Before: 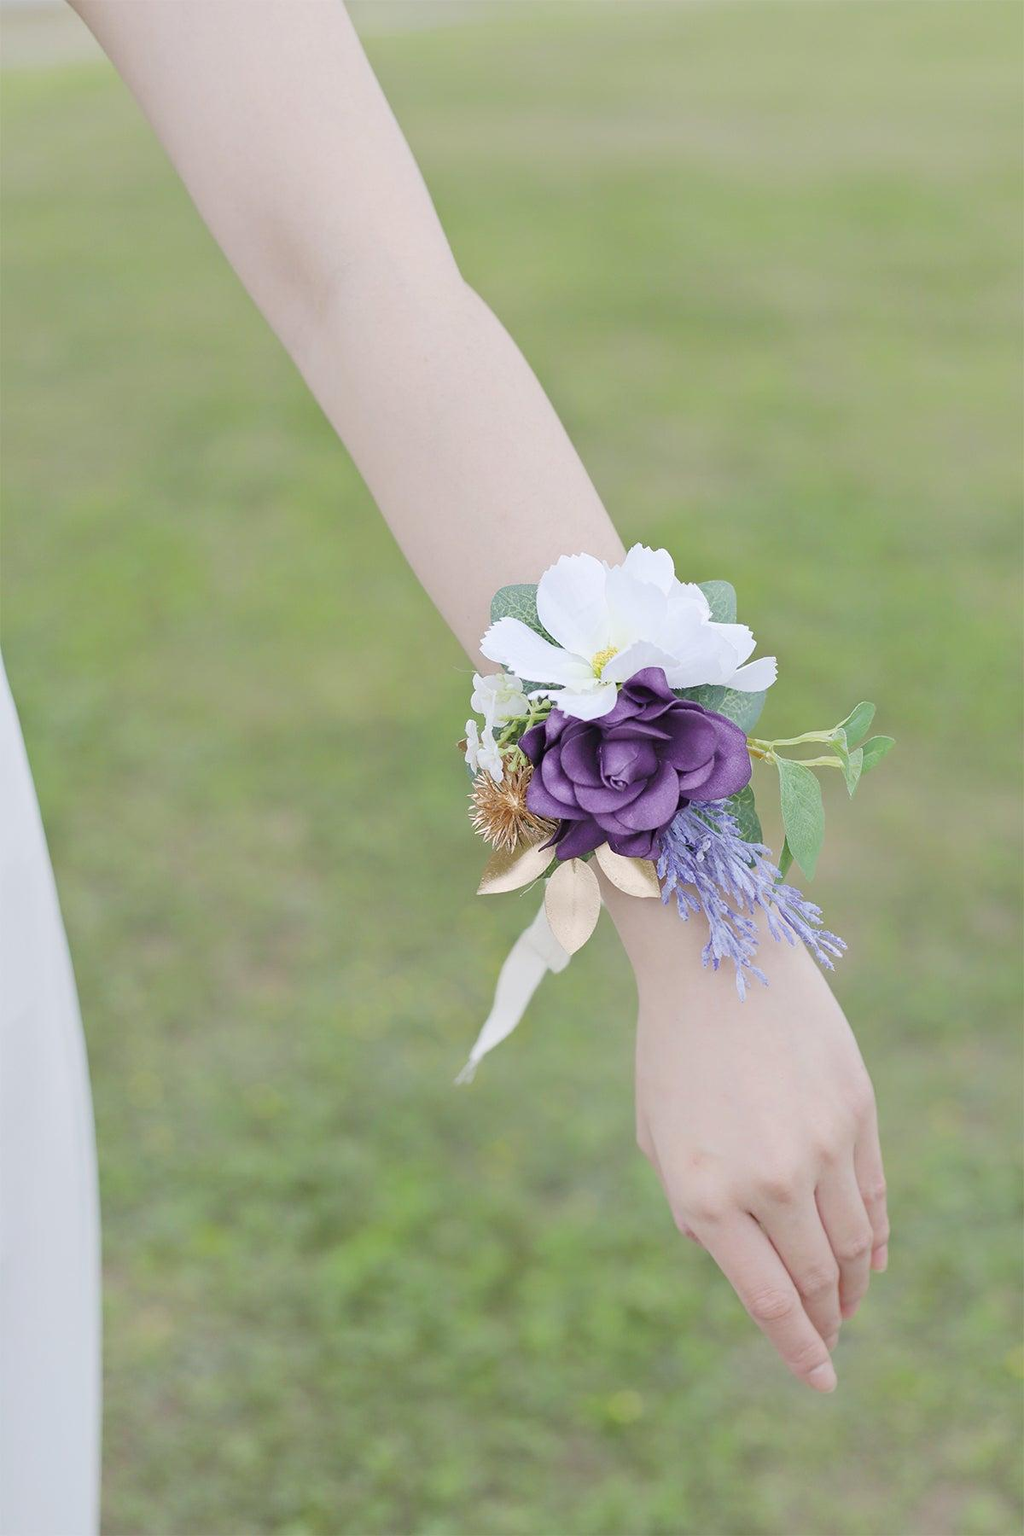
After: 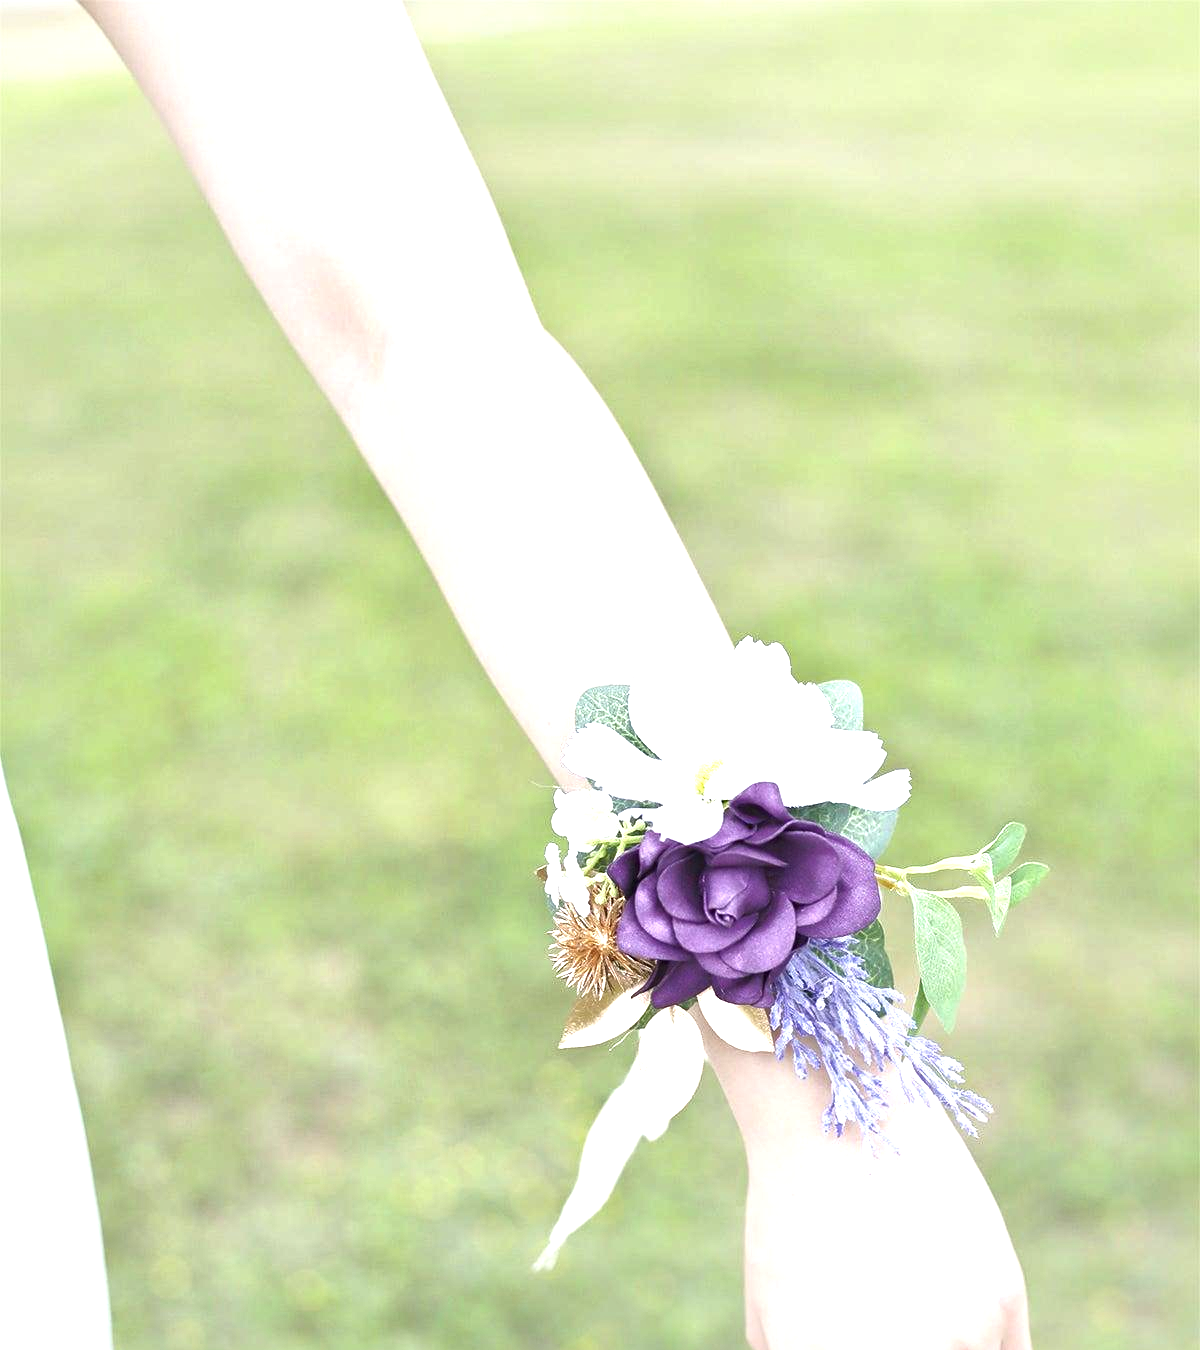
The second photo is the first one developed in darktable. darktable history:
crop: bottom 24.988%
local contrast: mode bilateral grid, contrast 100, coarseness 100, detail 165%, midtone range 0.2
exposure: black level correction 0, exposure 1.015 EV, compensate exposure bias true, compensate highlight preservation false
